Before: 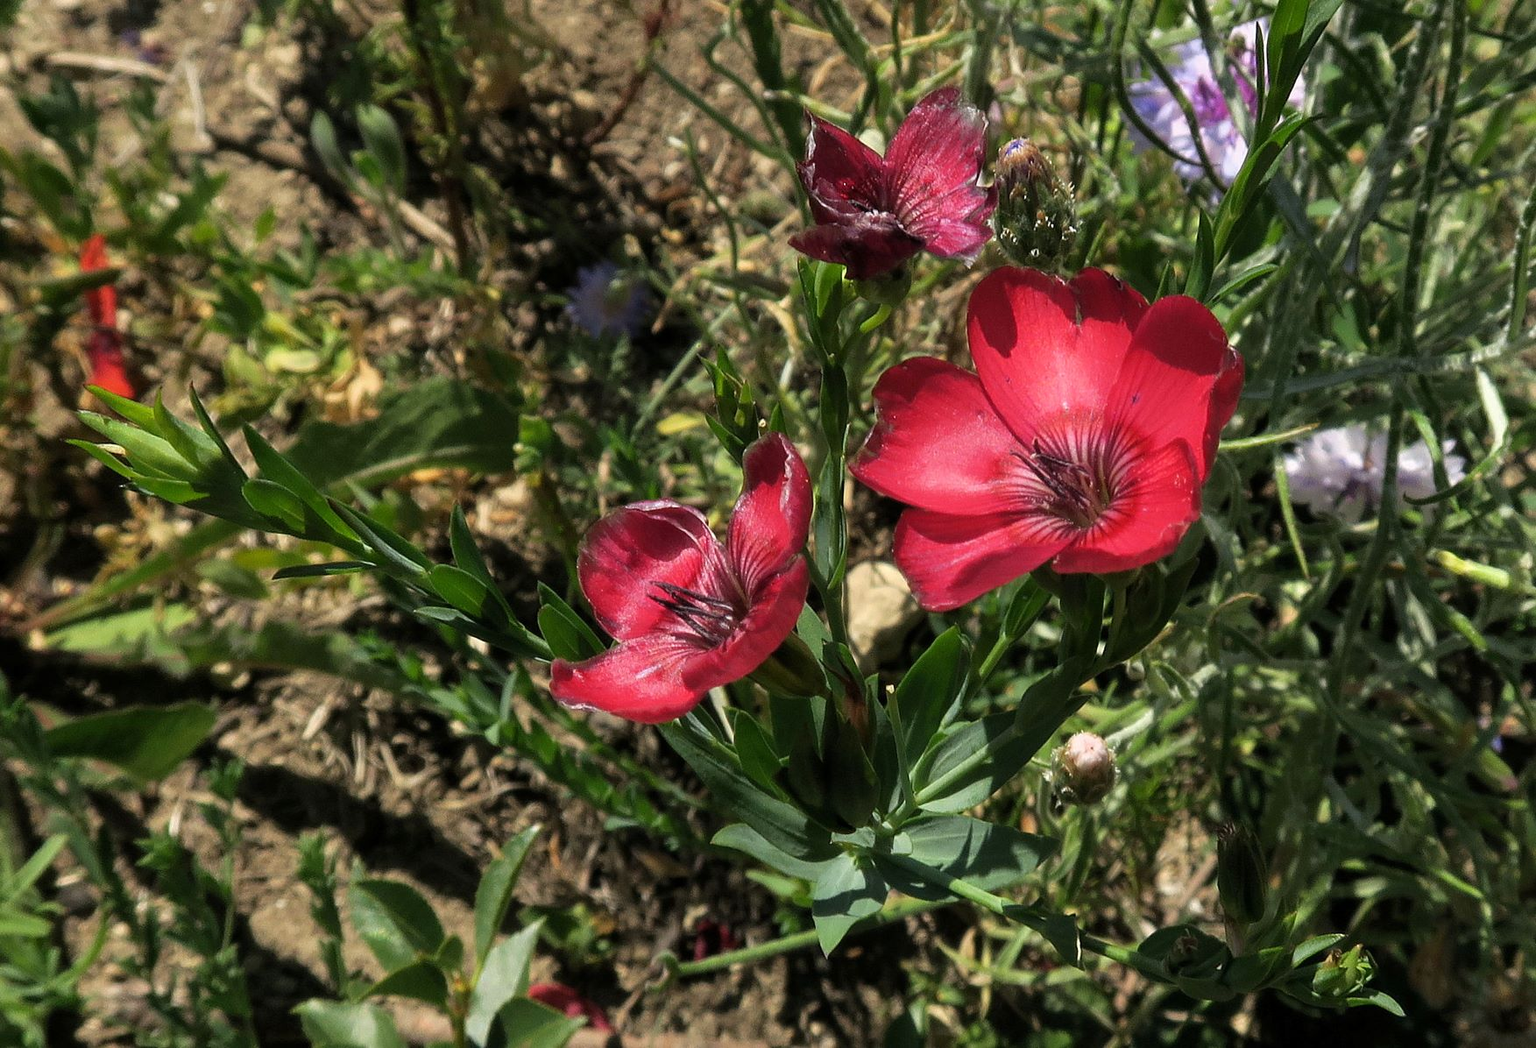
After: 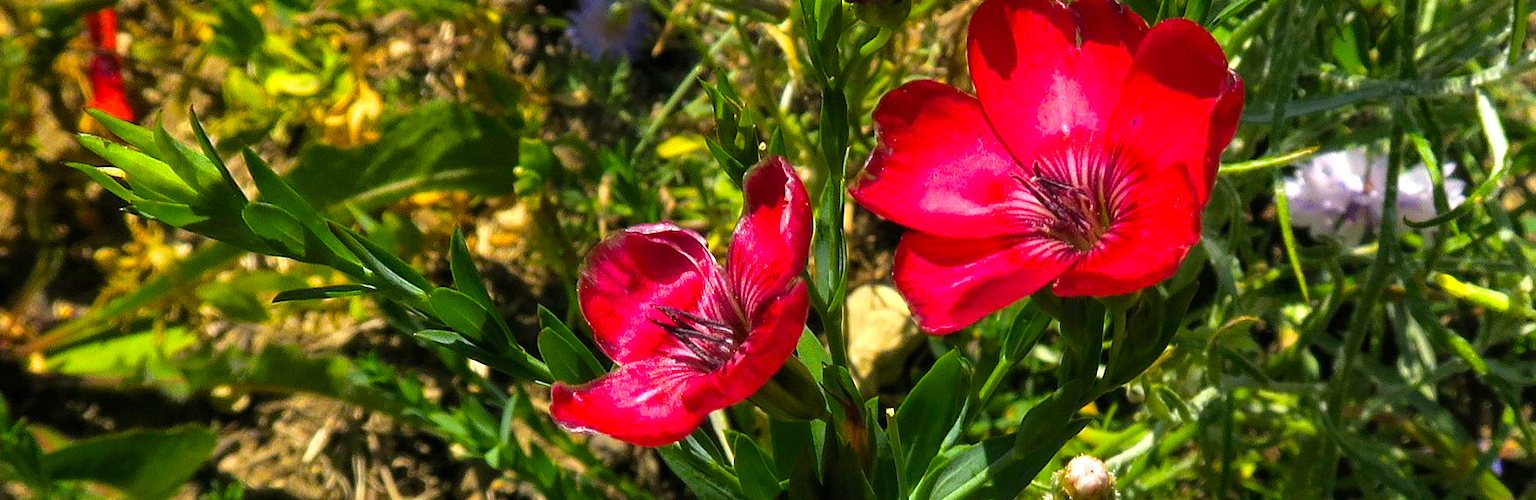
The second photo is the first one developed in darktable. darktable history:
color balance rgb: power › hue 61.28°, linear chroma grading › global chroma 41.581%, perceptual saturation grading › global saturation 19.271%
exposure: black level correction 0, exposure 0.498 EV, compensate highlight preservation false
crop and rotate: top 26.448%, bottom 25.793%
